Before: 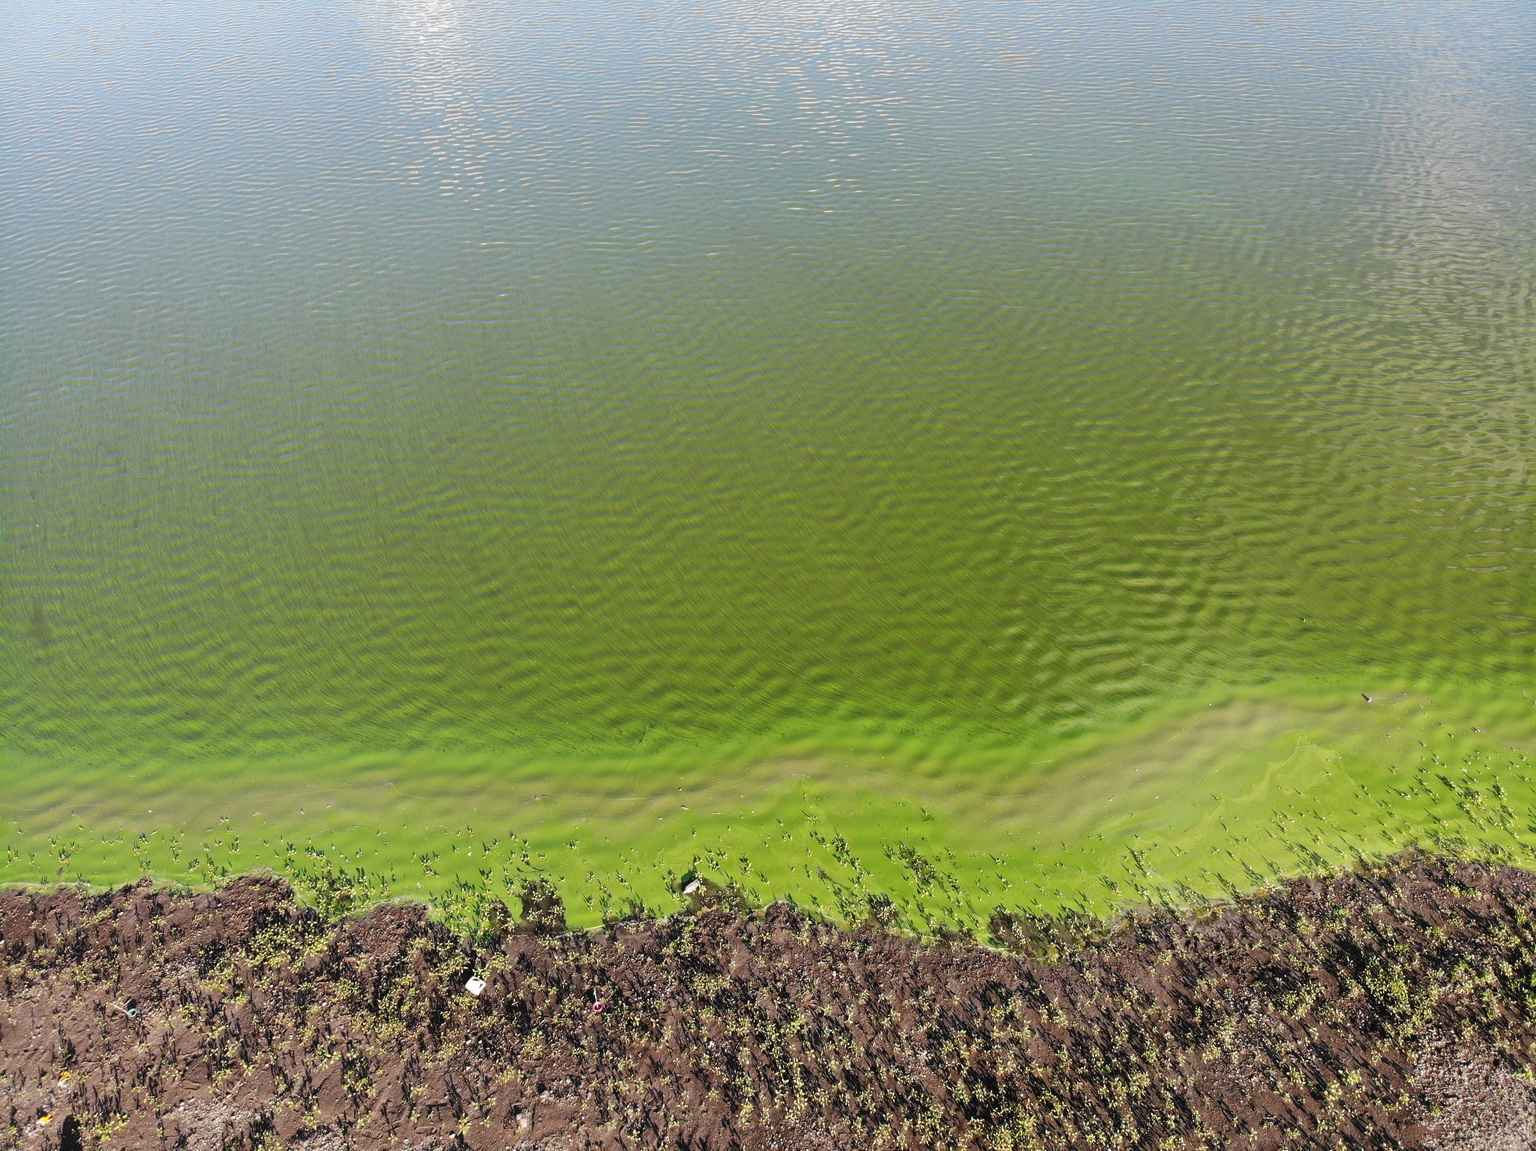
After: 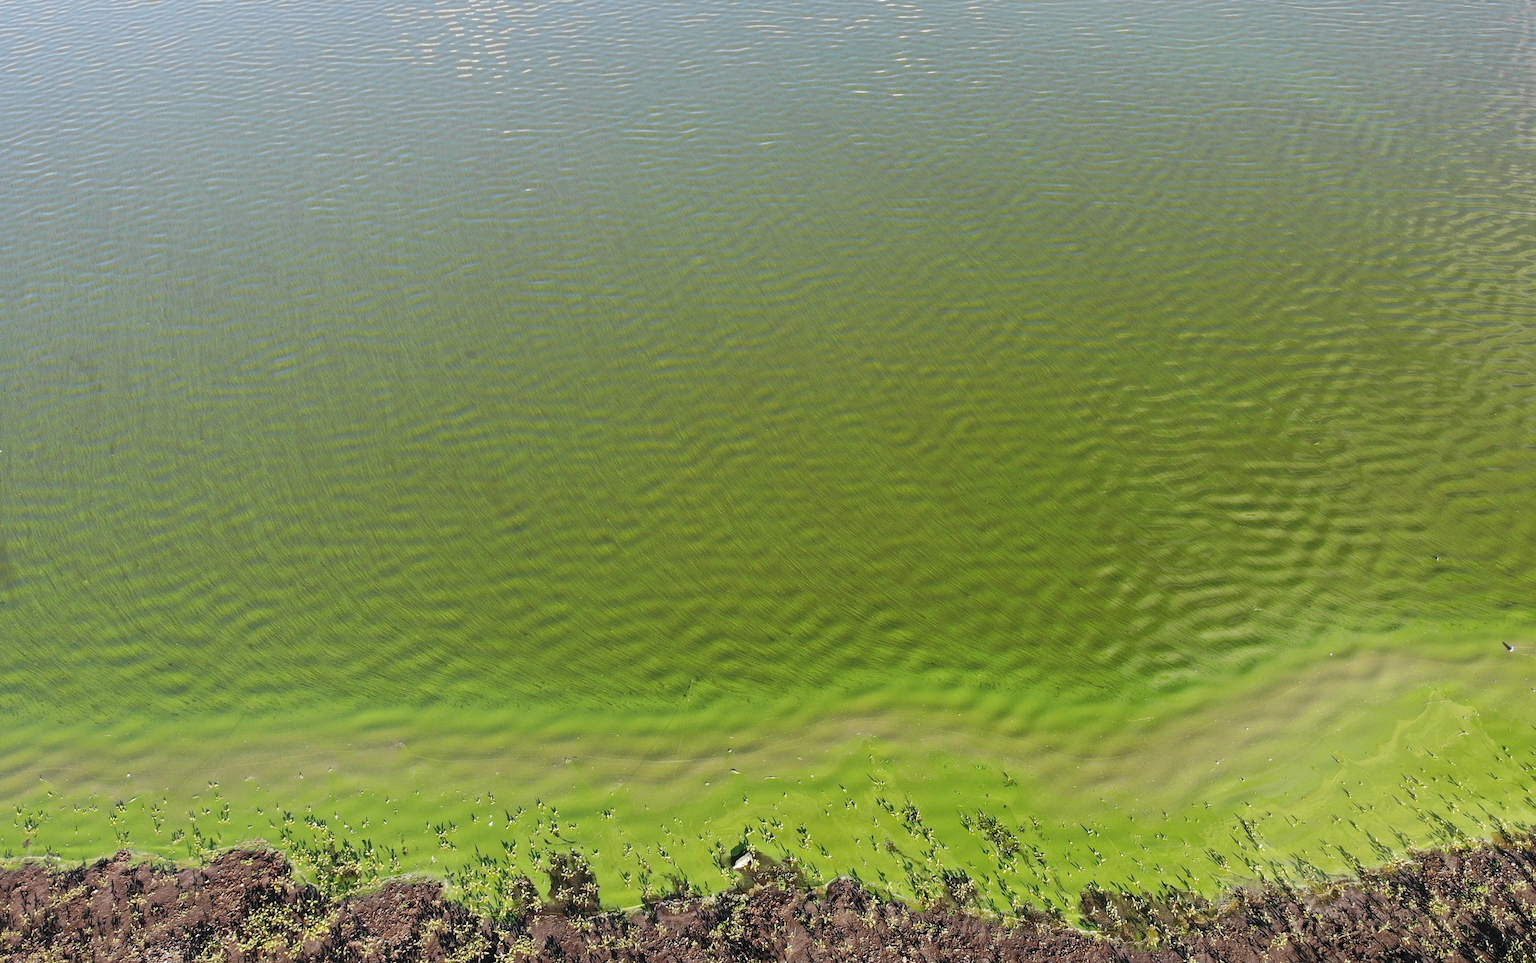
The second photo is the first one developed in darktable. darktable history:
crop and rotate: left 2.421%, top 11.135%, right 9.389%, bottom 15.047%
